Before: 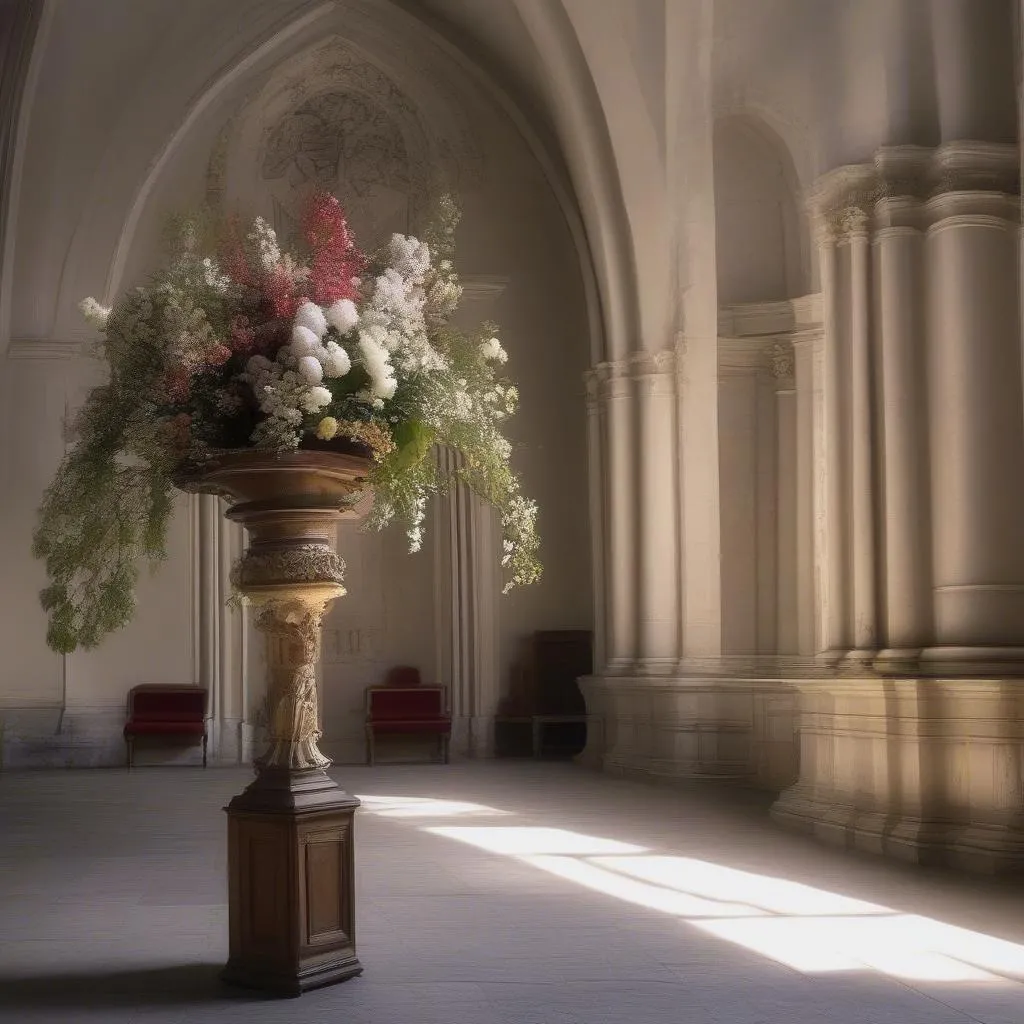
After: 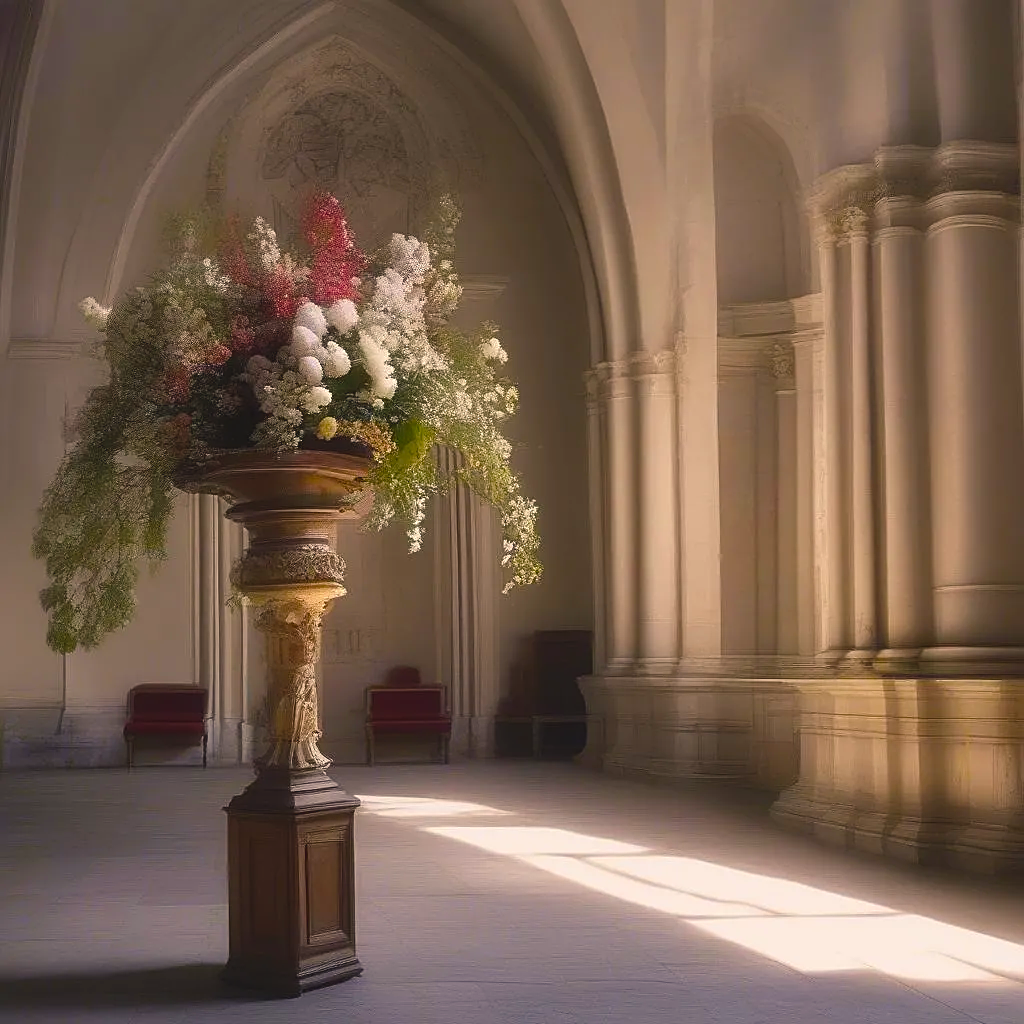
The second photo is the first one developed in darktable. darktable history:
color balance rgb: shadows lift › chroma 2%, shadows lift › hue 247.2°, power › chroma 0.3%, power › hue 25.2°, highlights gain › chroma 3%, highlights gain › hue 60°, global offset › luminance 0.75%, perceptual saturation grading › global saturation 20%, perceptual saturation grading › highlights -20%, perceptual saturation grading › shadows 30%, global vibrance 20%
sharpen: on, module defaults
